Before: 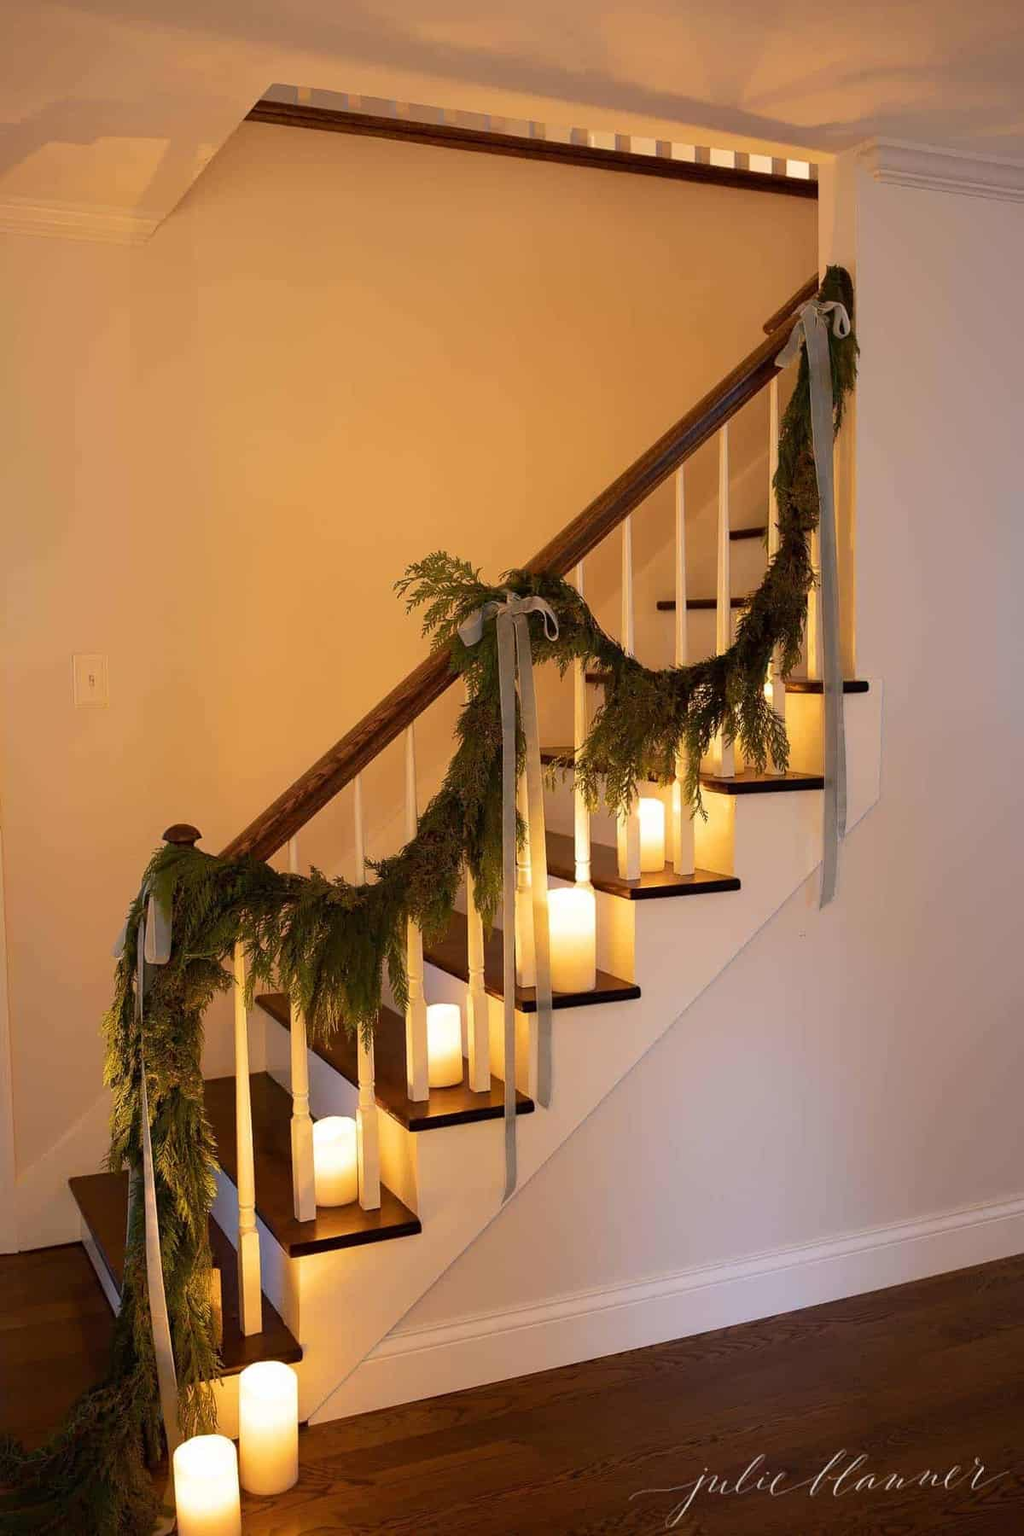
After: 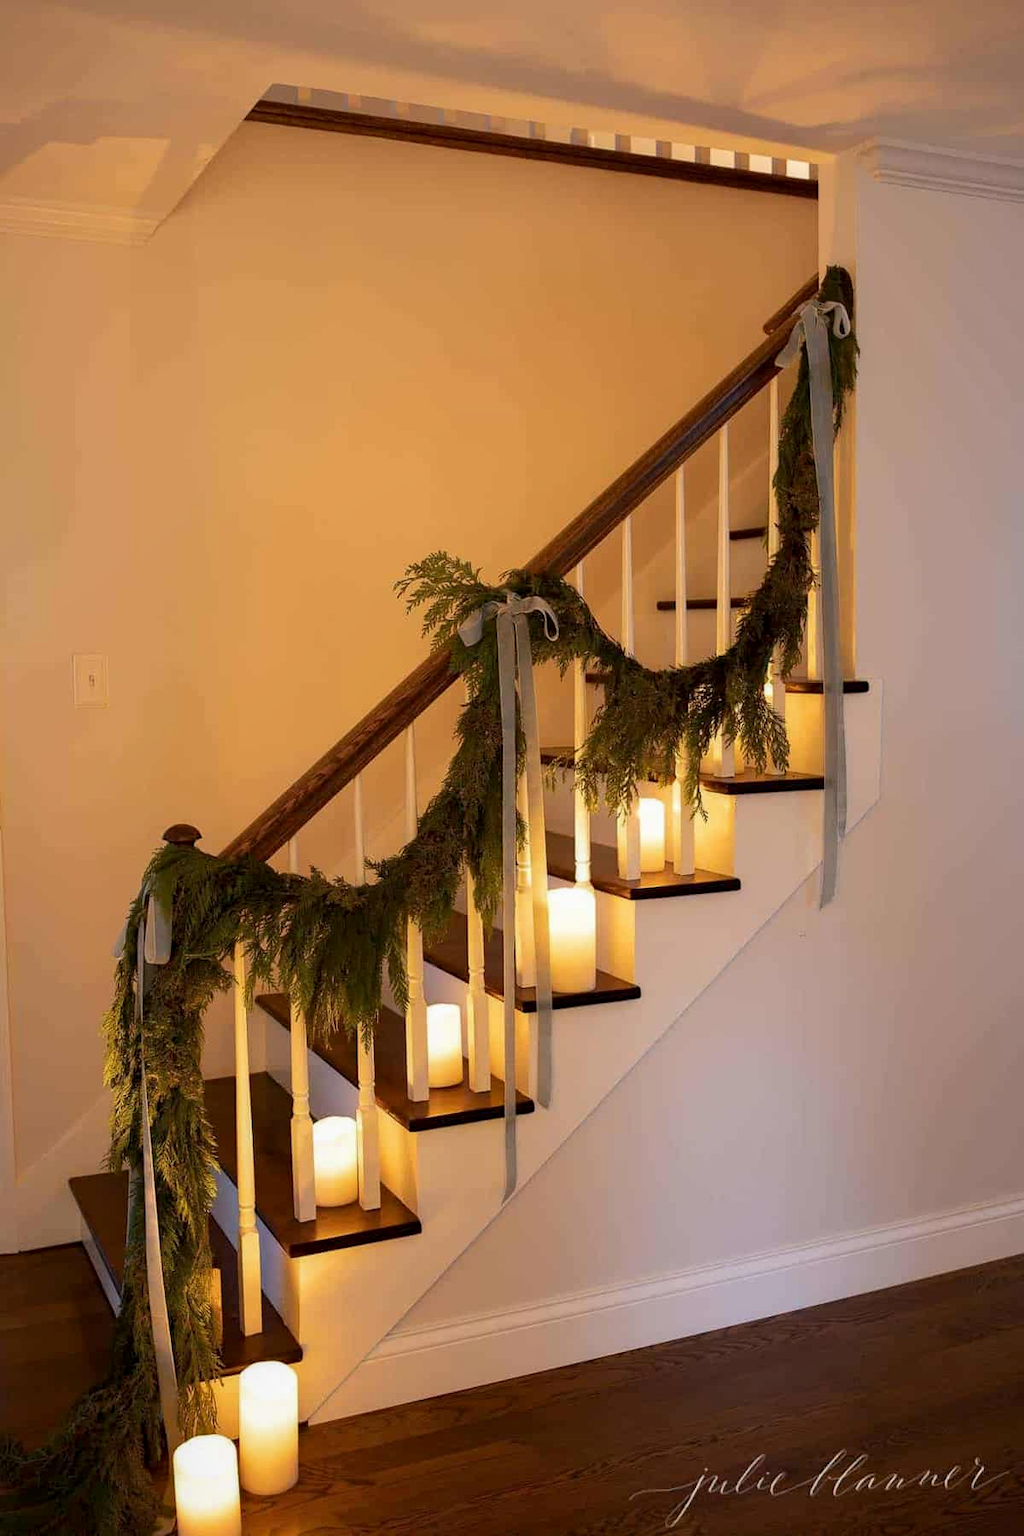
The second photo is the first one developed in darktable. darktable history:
local contrast: highlights 61%, shadows 108%, detail 107%, midtone range 0.523
